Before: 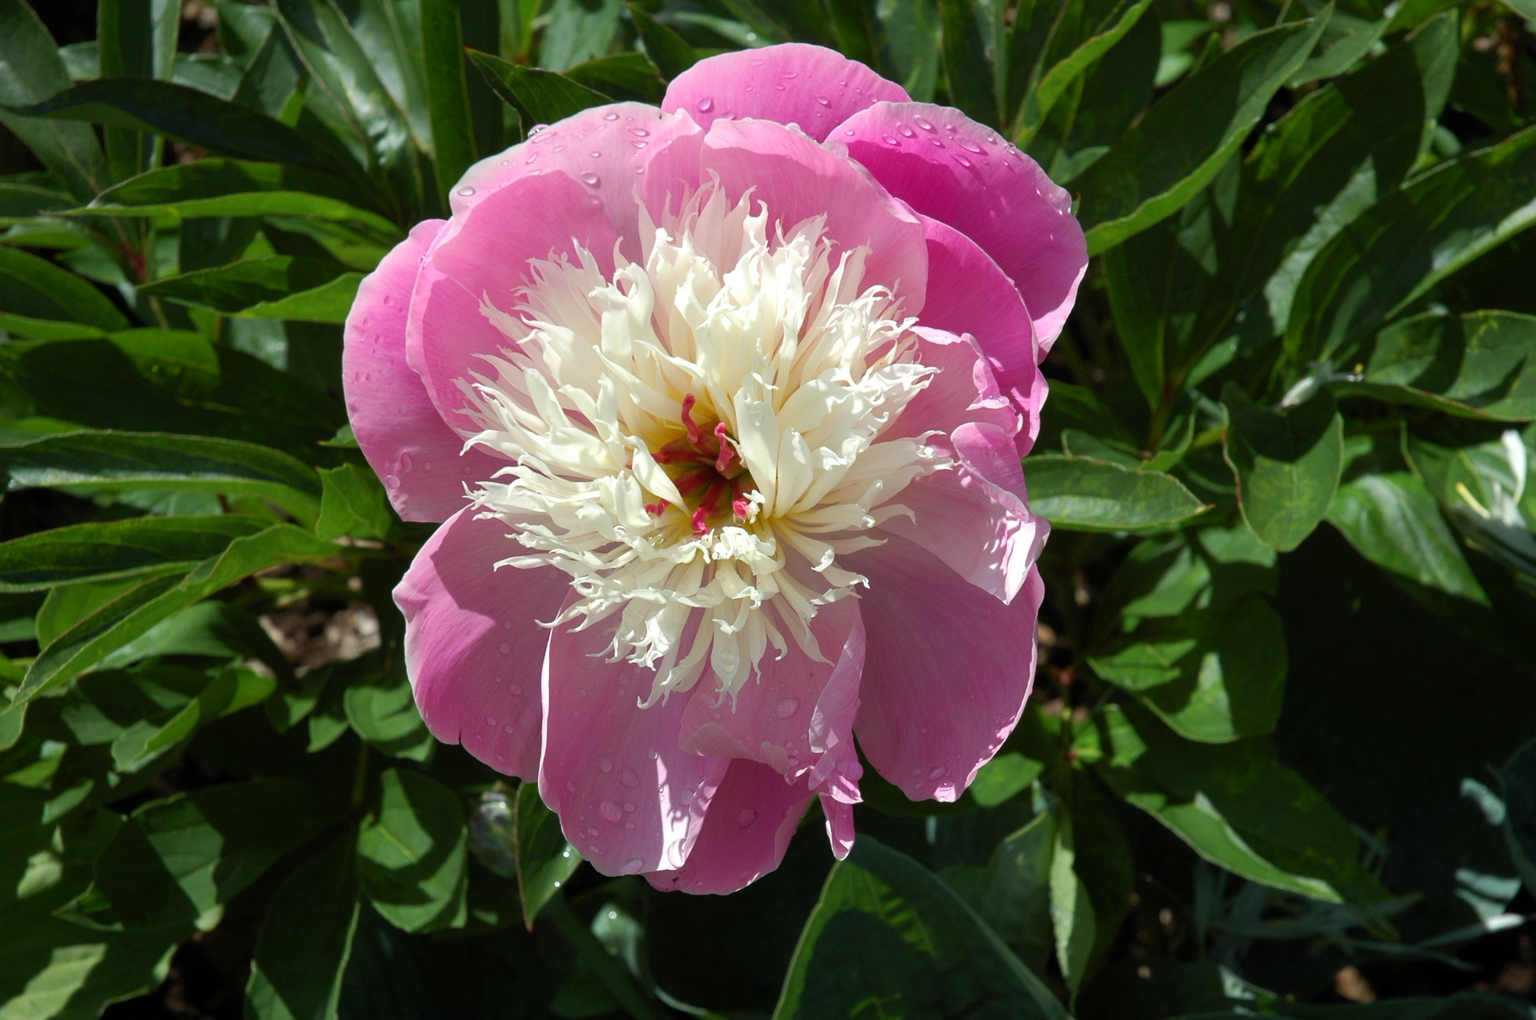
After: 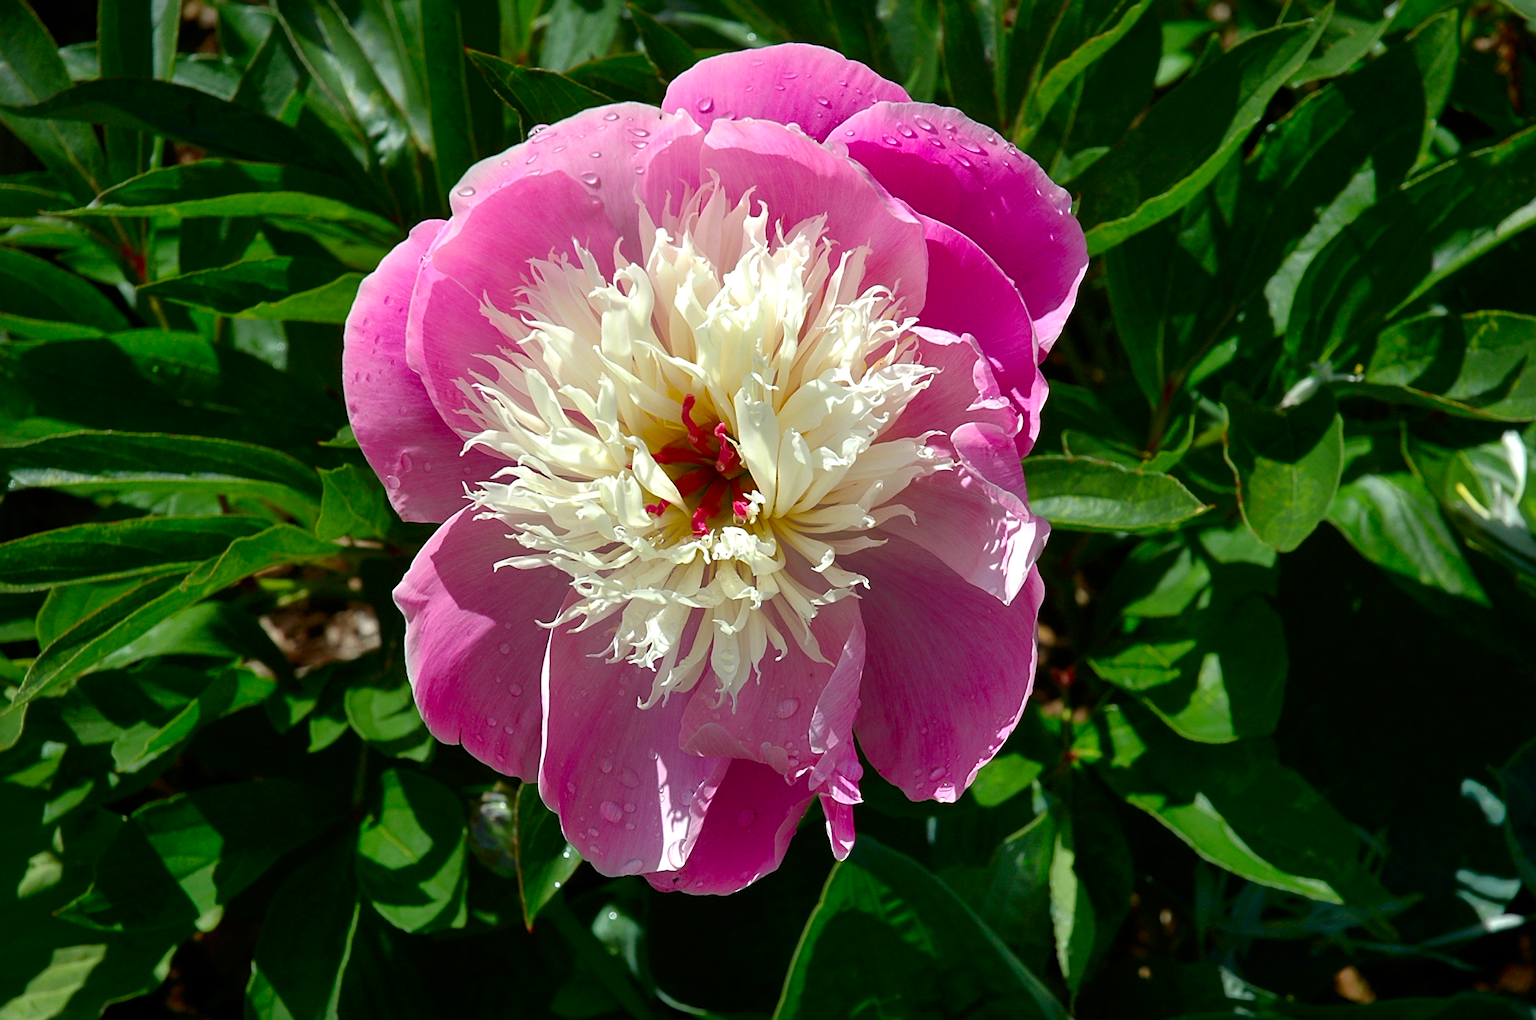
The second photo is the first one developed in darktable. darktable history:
shadows and highlights: on, module defaults
contrast brightness saturation: contrast 0.19, brightness -0.11, saturation 0.21
sharpen: on, module defaults
exposure: exposure 0.081 EV, compensate highlight preservation false
